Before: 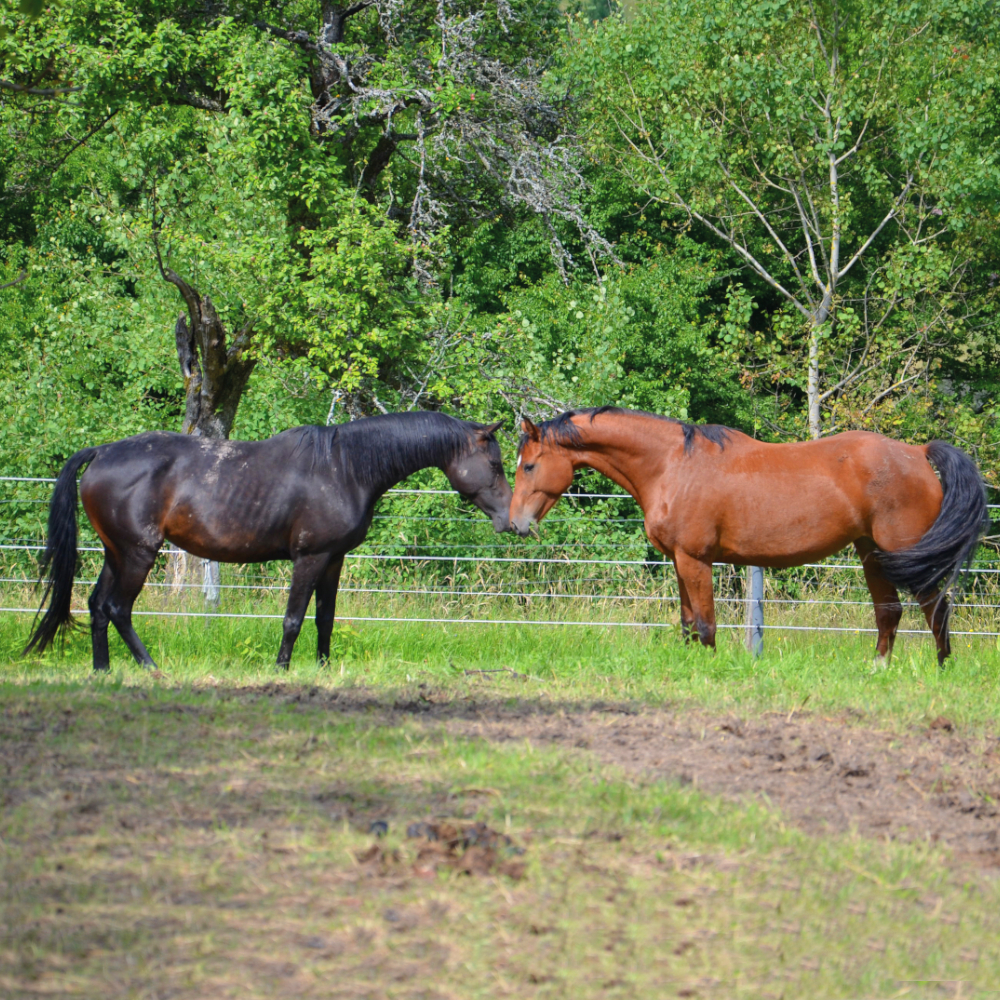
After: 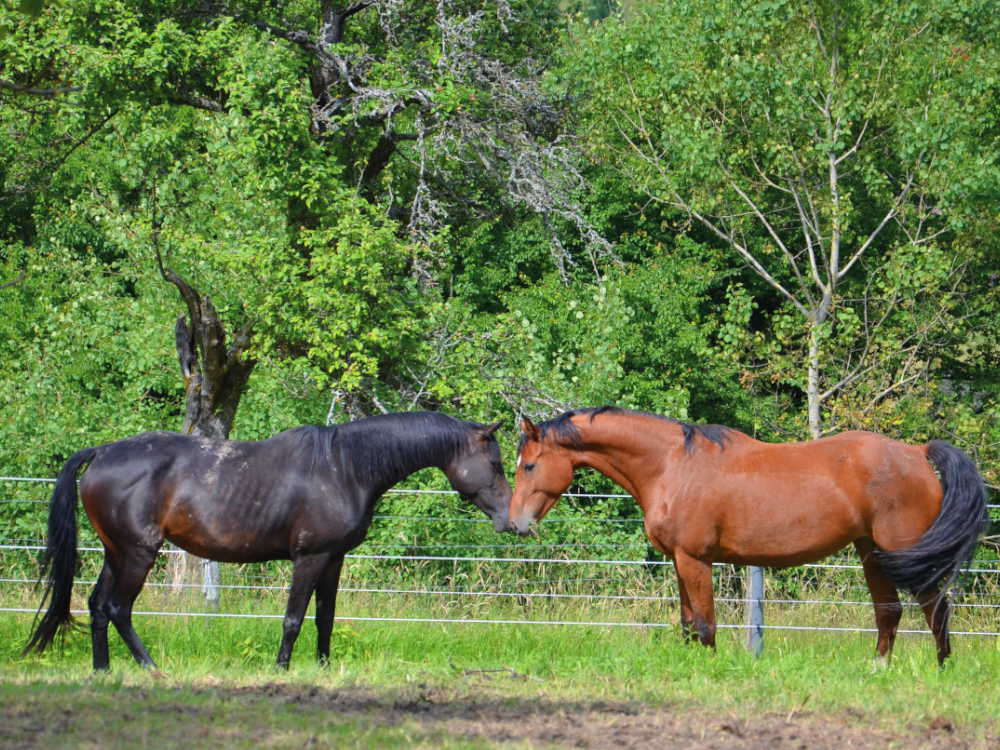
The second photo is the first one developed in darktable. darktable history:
shadows and highlights: soften with gaussian
crop: bottom 24.967%
